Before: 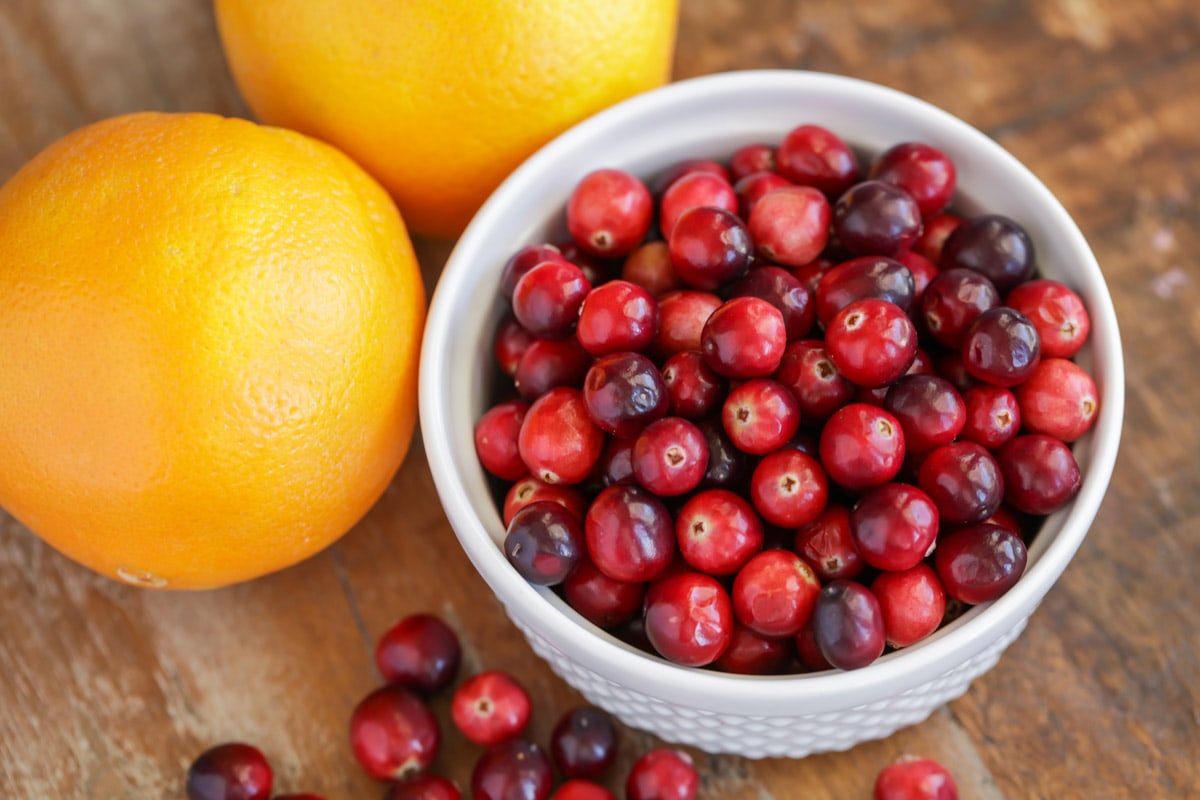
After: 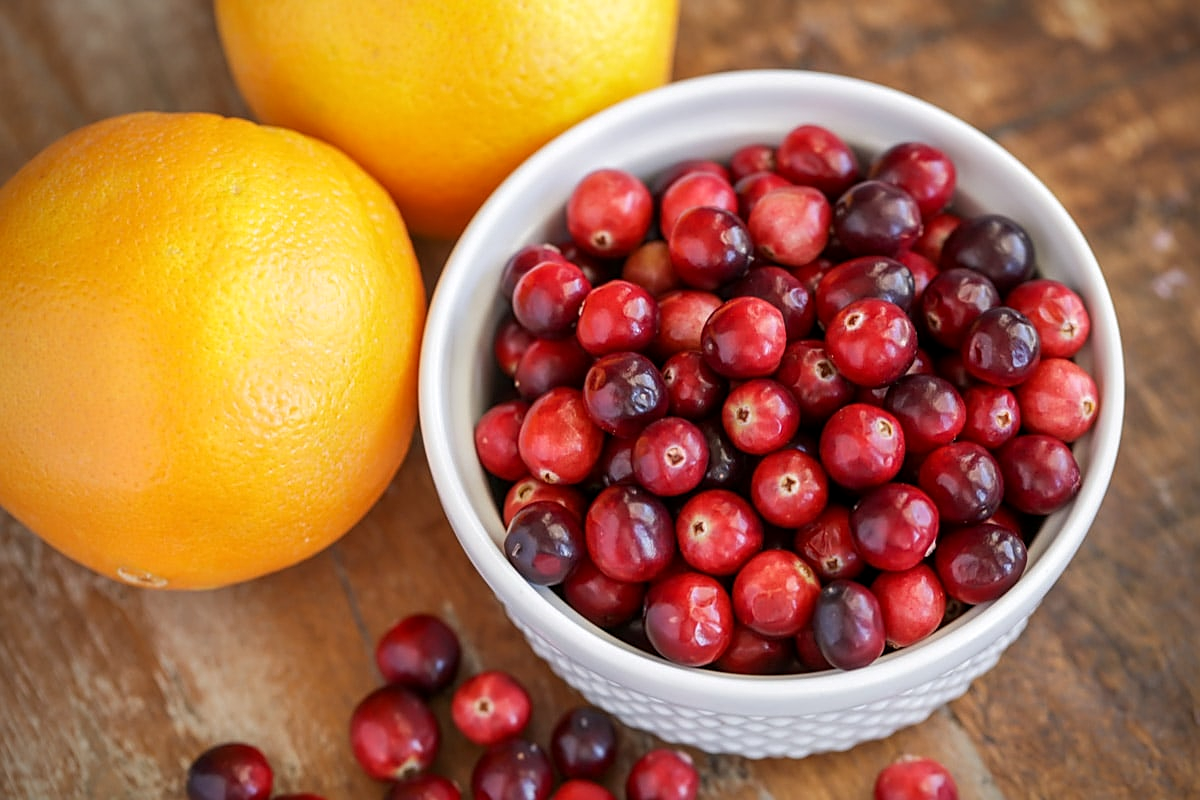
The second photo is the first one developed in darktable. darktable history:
sharpen: on, module defaults
vignetting: brightness -0.601, saturation 0, unbound false
local contrast: highlights 102%, shadows 97%, detail 120%, midtone range 0.2
